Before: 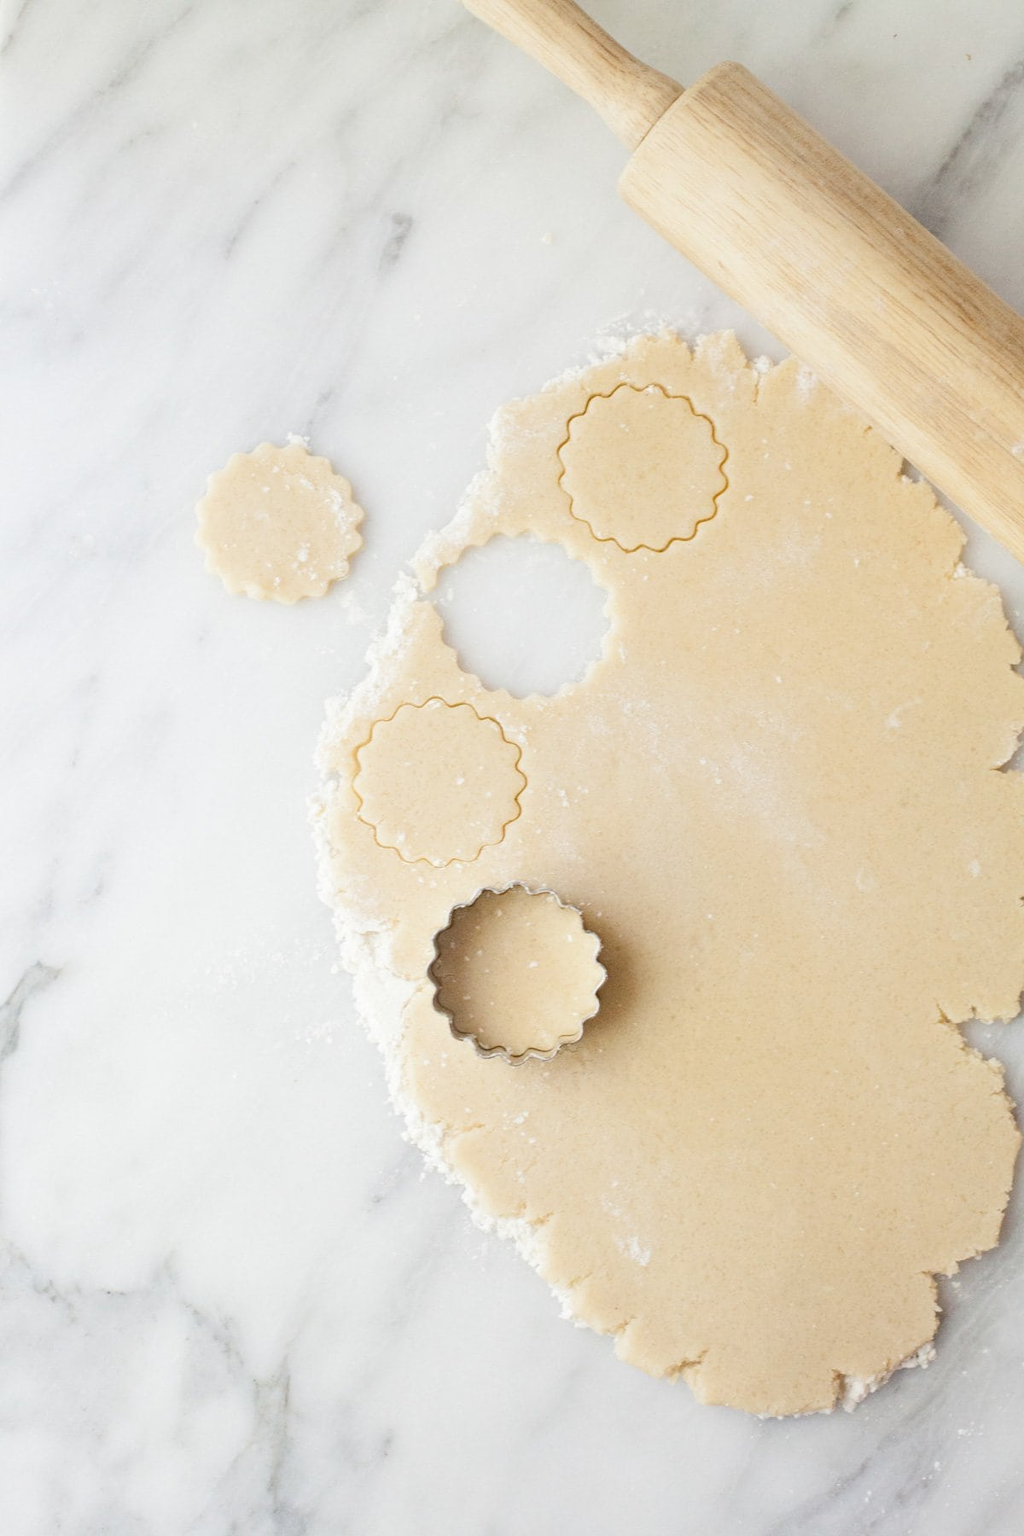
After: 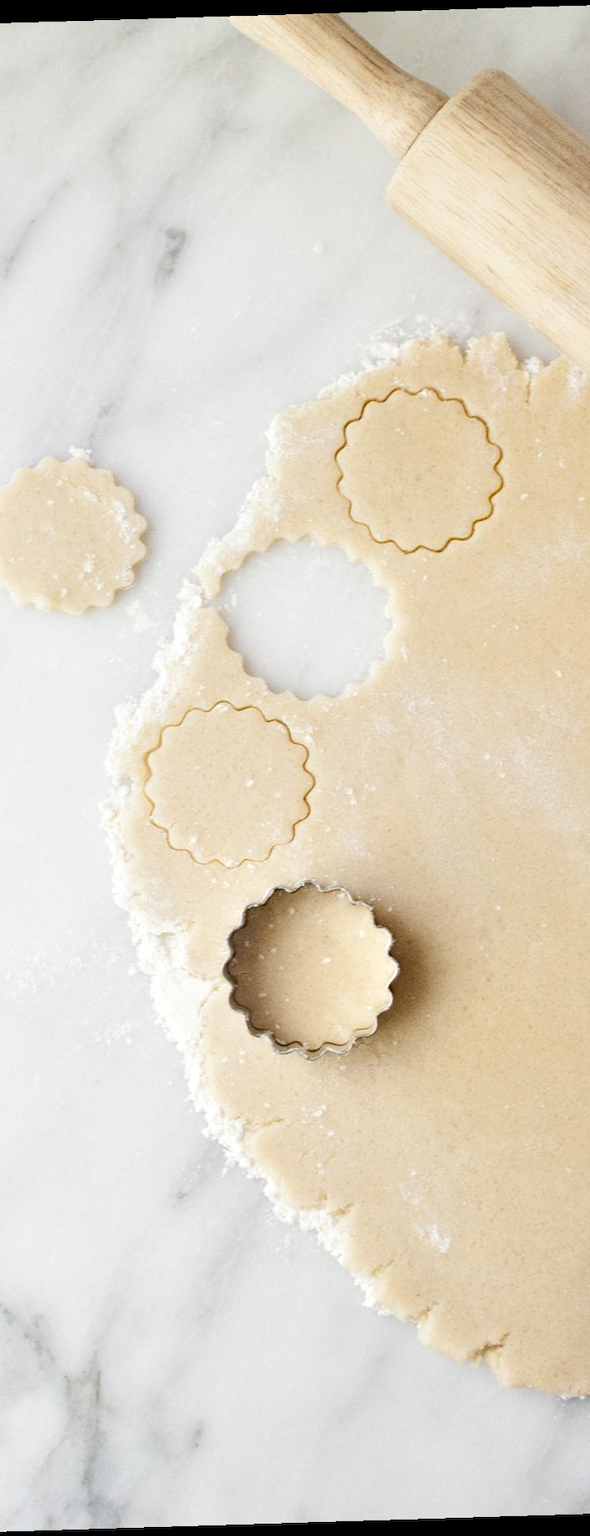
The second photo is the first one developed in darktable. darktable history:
rotate and perspective: rotation -1.75°, automatic cropping off
contrast equalizer: y [[0.586, 0.584, 0.576, 0.565, 0.552, 0.539], [0.5 ×6], [0.97, 0.959, 0.919, 0.859, 0.789, 0.717], [0 ×6], [0 ×6]]
crop: left 21.496%, right 22.254%
